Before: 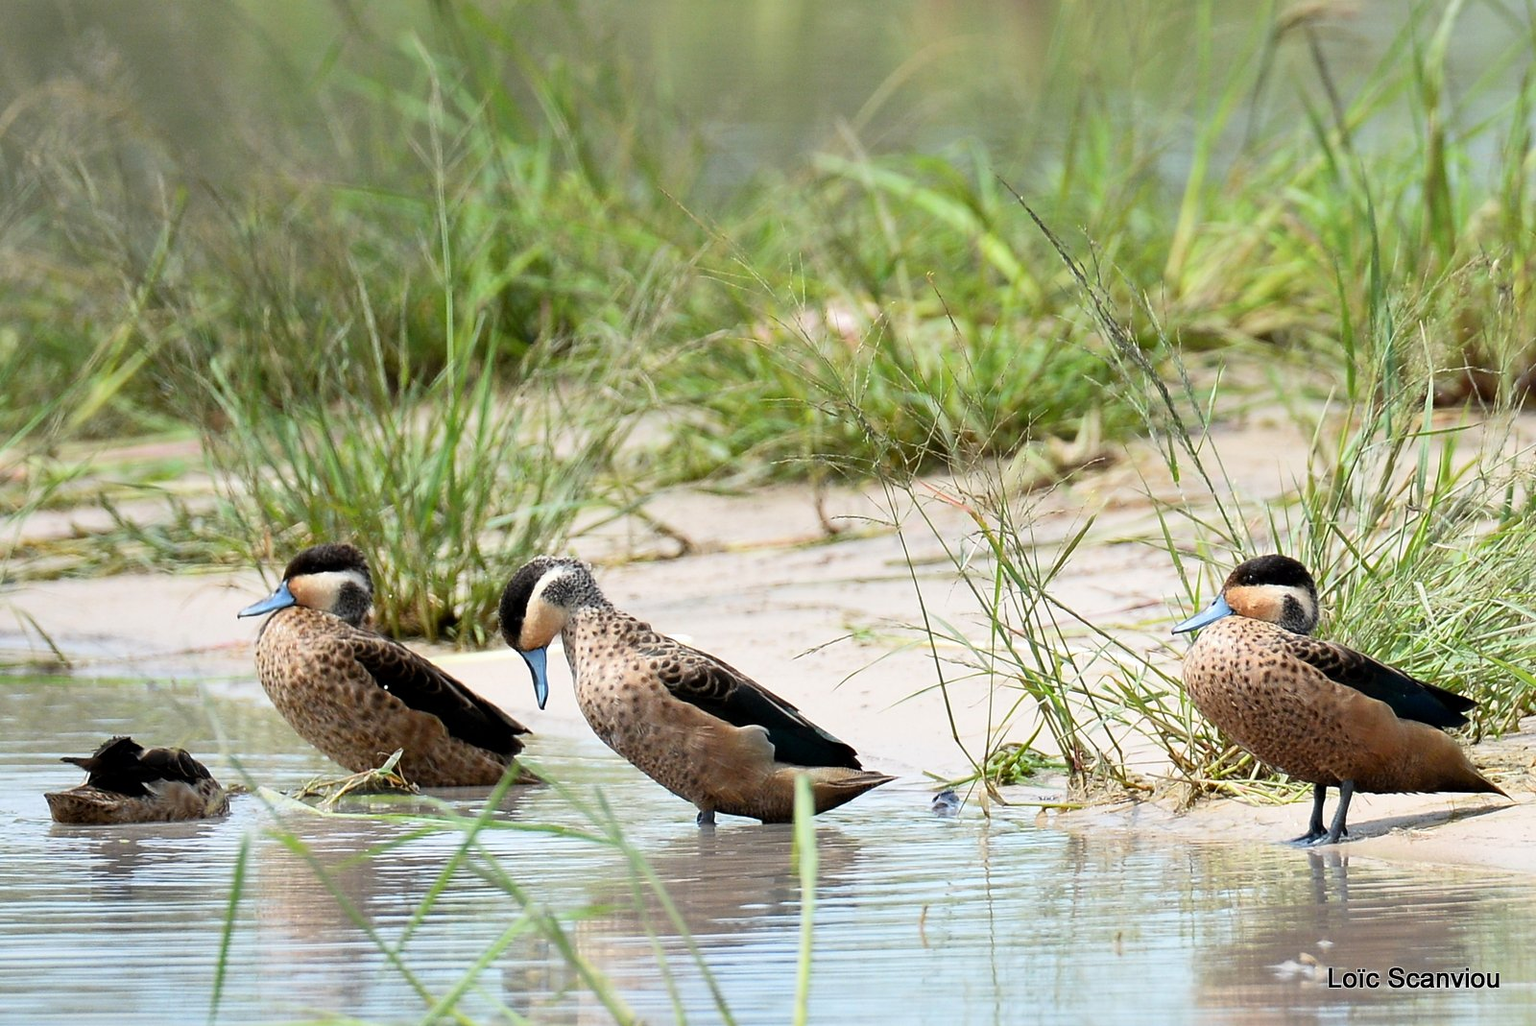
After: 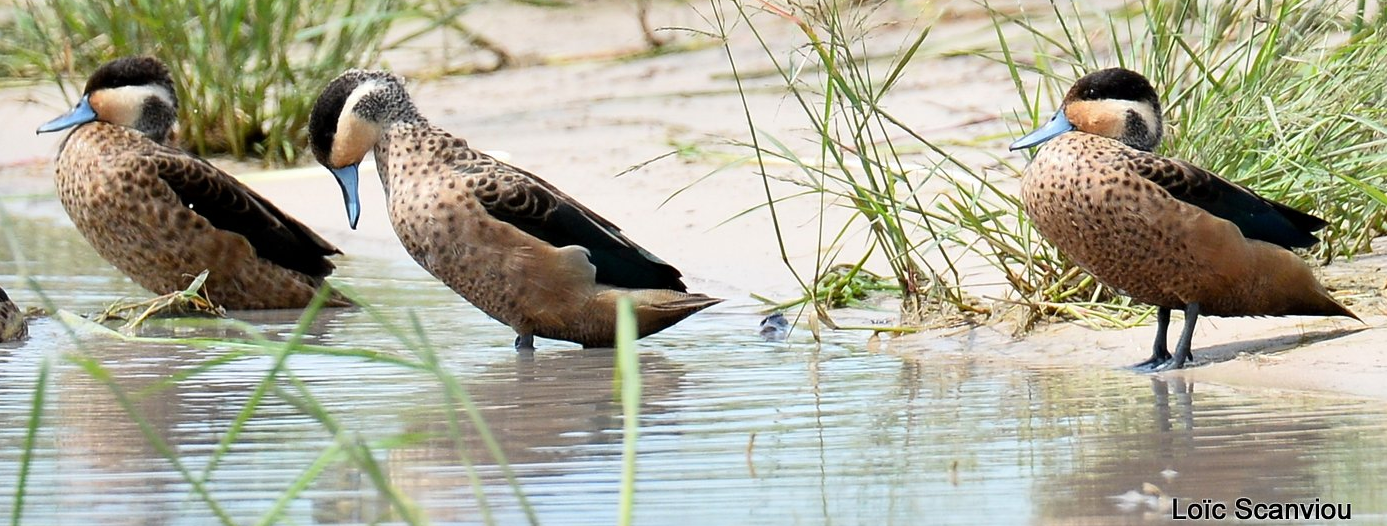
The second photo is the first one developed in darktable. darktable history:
crop and rotate: left 13.287%, top 47.854%, bottom 2.867%
